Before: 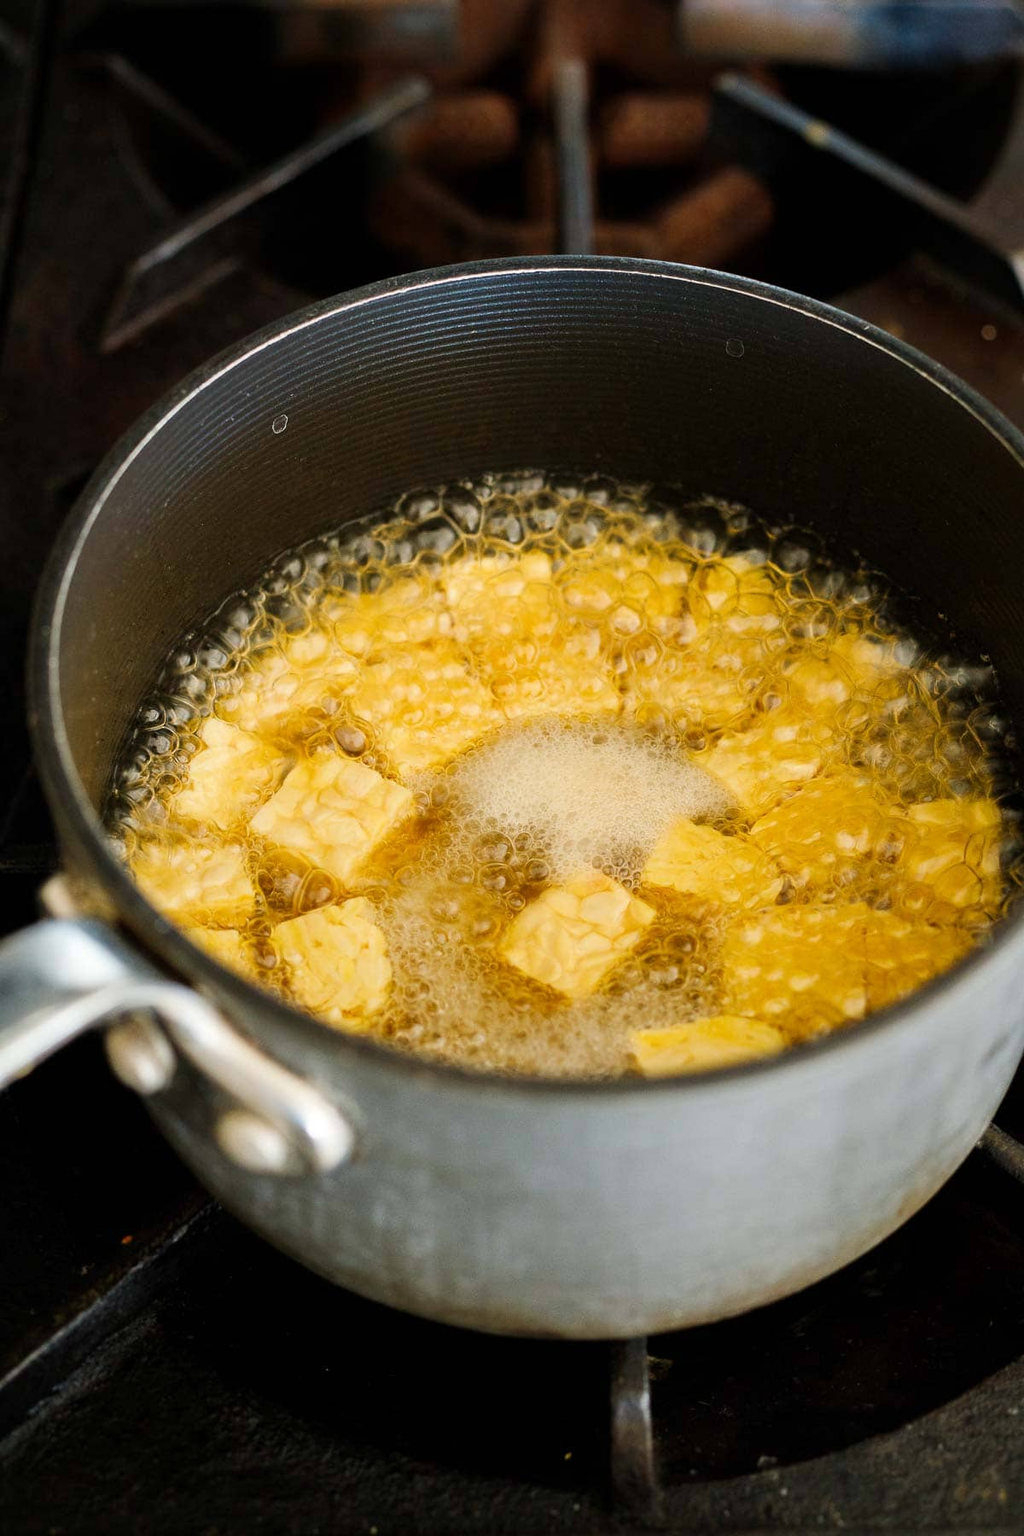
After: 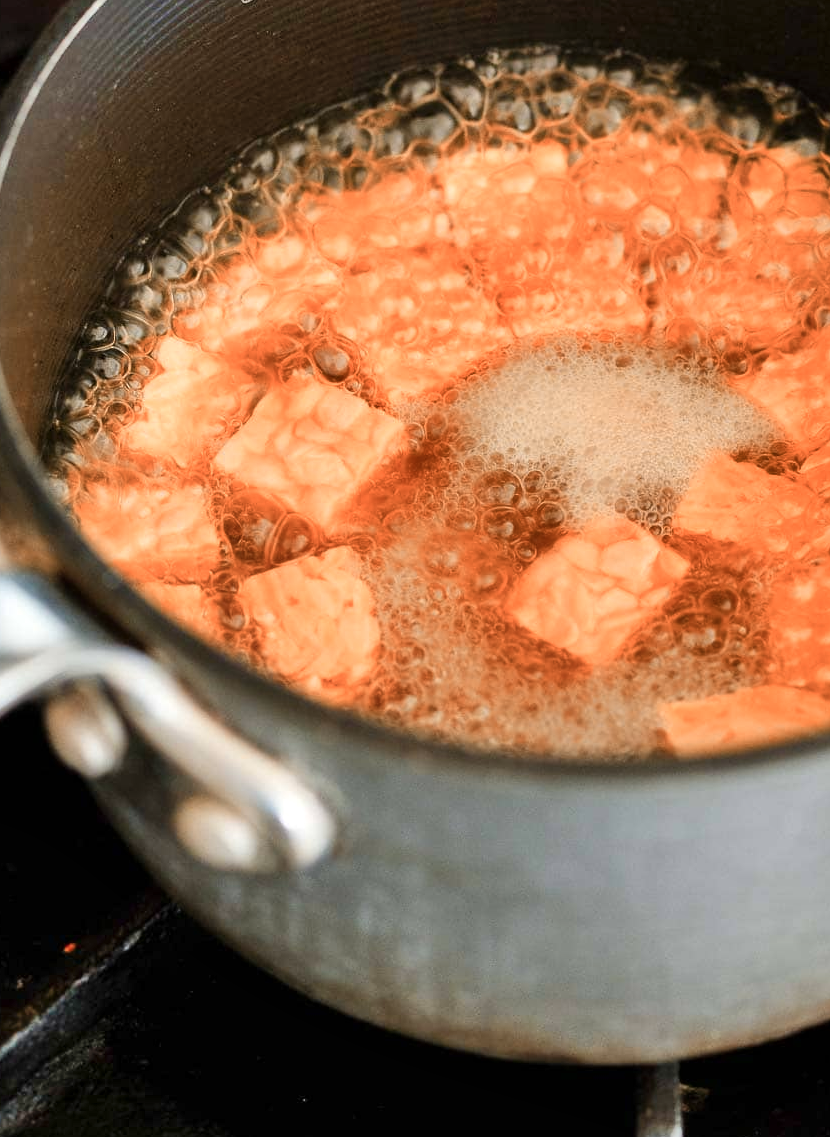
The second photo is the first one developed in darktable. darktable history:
color zones: curves: ch2 [(0, 0.5) (0.084, 0.497) (0.323, 0.335) (0.4, 0.497) (1, 0.5)]
crop: left 6.596%, top 28.077%, right 24.16%, bottom 8.722%
shadows and highlights: white point adjustment 1, soften with gaussian
